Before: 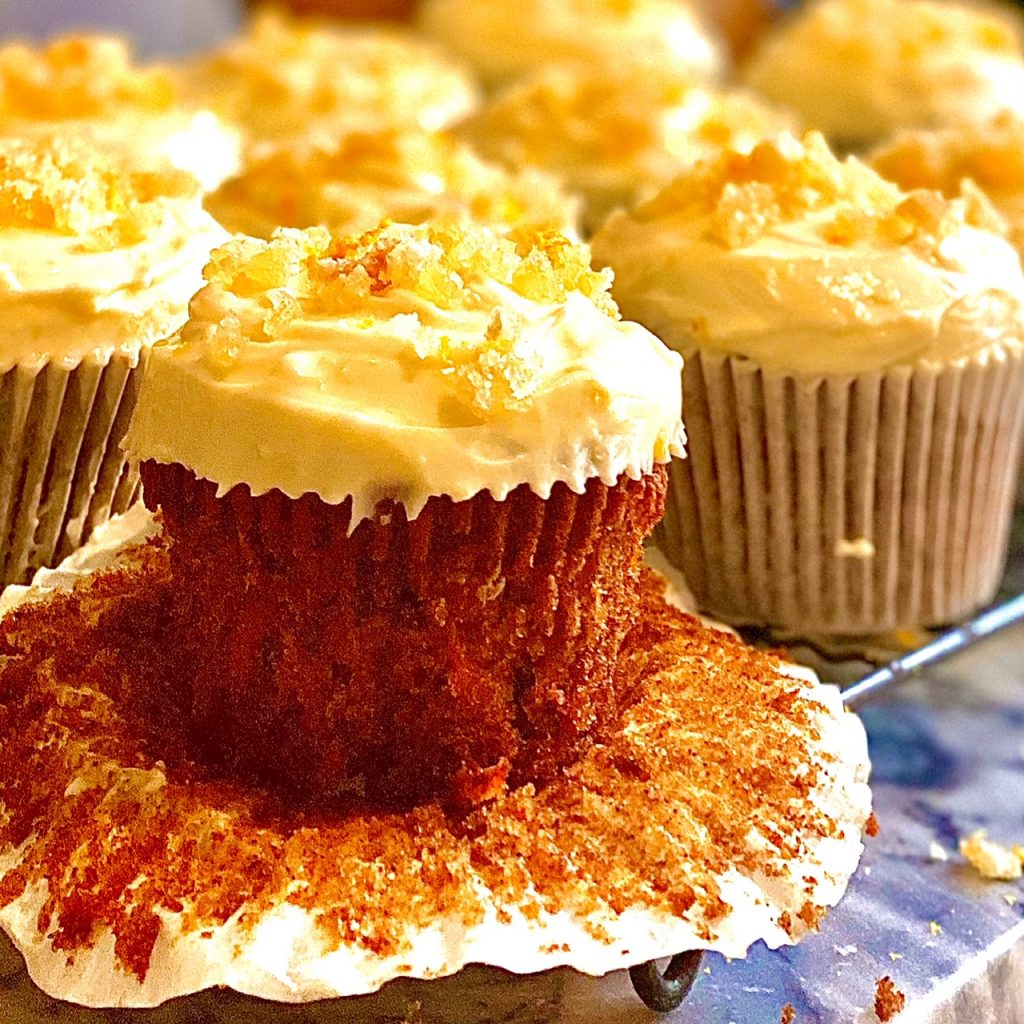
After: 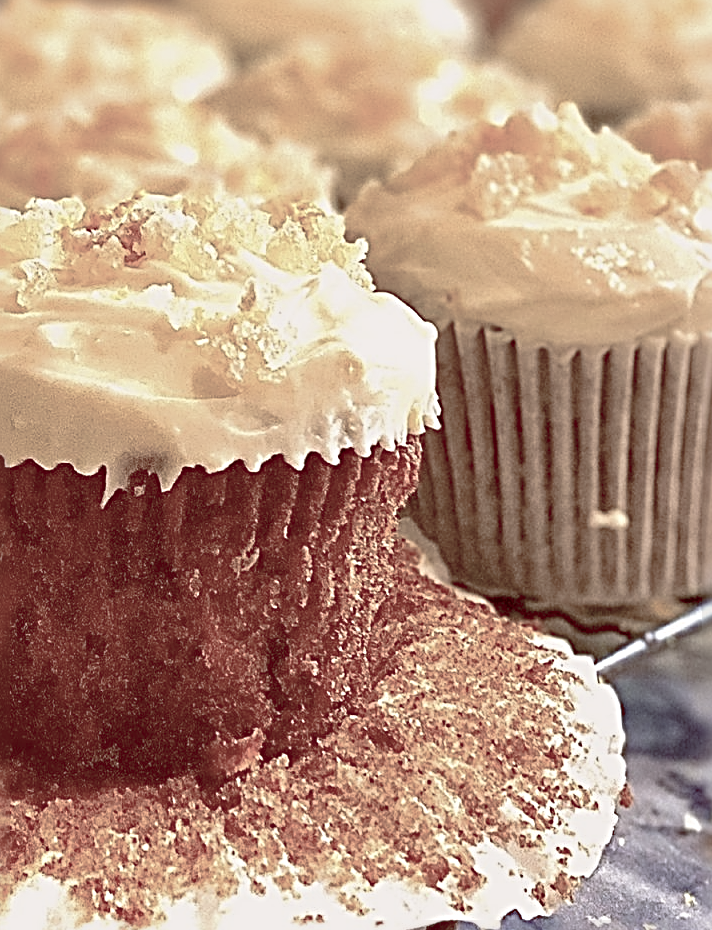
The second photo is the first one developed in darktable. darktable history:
crop and rotate: left 24.034%, top 2.838%, right 6.406%, bottom 6.299%
color balance rgb: shadows lift › luminance 1%, shadows lift › chroma 0.2%, shadows lift › hue 20°, power › luminance 1%, power › chroma 0.4%, power › hue 34°, highlights gain › luminance 0.8%, highlights gain › chroma 0.4%, highlights gain › hue 44°, global offset › chroma 0.4%, global offset › hue 34°, white fulcrum 0.08 EV, linear chroma grading › shadows -7%, linear chroma grading › highlights -7%, linear chroma grading › global chroma -10%, linear chroma grading › mid-tones -8%, perceptual saturation grading › global saturation -28%, perceptual saturation grading › highlights -20%, perceptual saturation grading › mid-tones -24%, perceptual saturation grading › shadows -24%, perceptual brilliance grading › global brilliance -1%, perceptual brilliance grading › highlights -1%, perceptual brilliance grading › mid-tones -1%, perceptual brilliance grading › shadows -1%, global vibrance -17%, contrast -6%
sharpen: radius 3.69, amount 0.928
